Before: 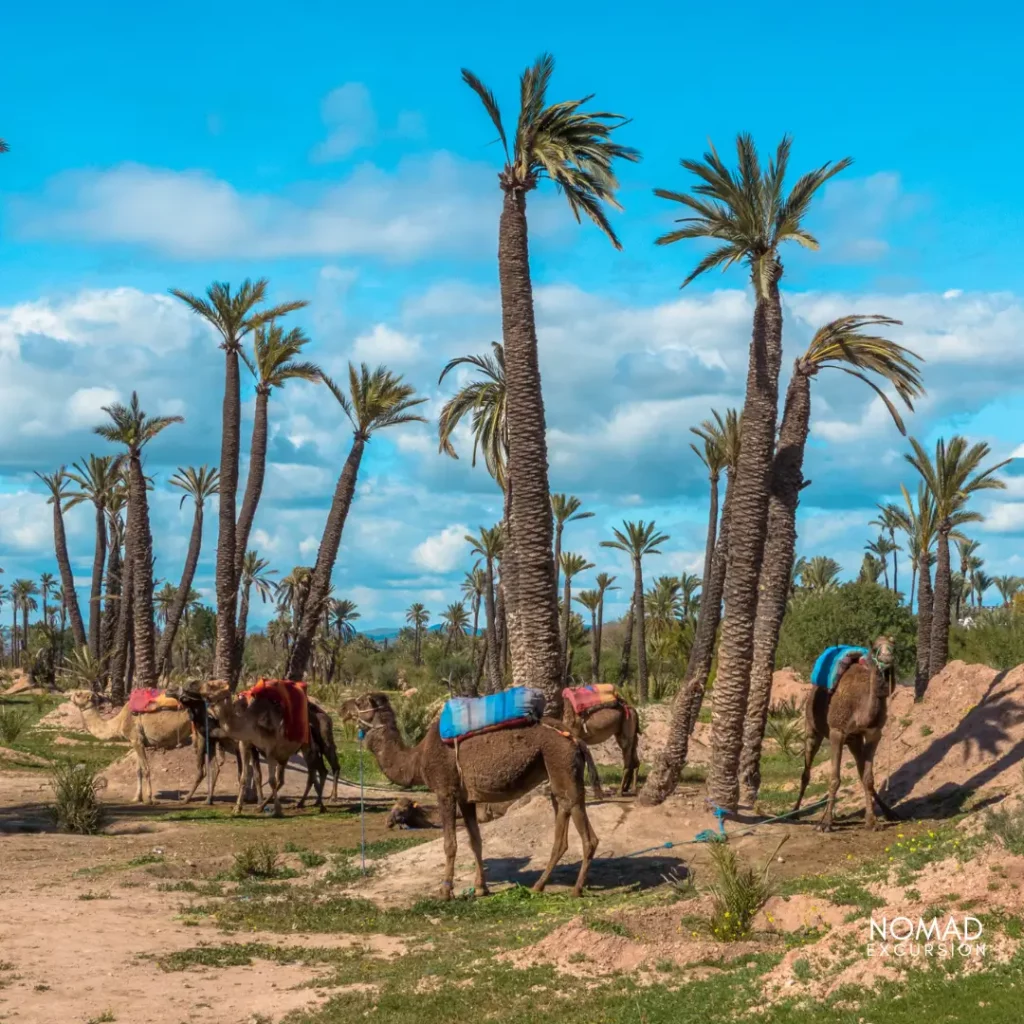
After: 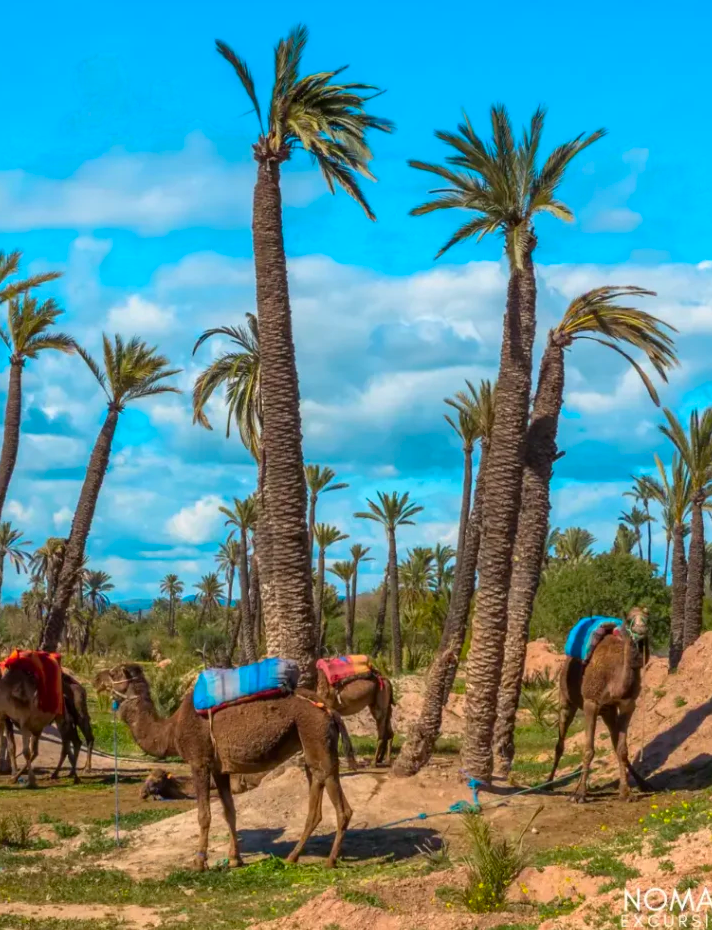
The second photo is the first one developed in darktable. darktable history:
color correction: saturation 1.34
crop and rotate: left 24.034%, top 2.838%, right 6.406%, bottom 6.299%
